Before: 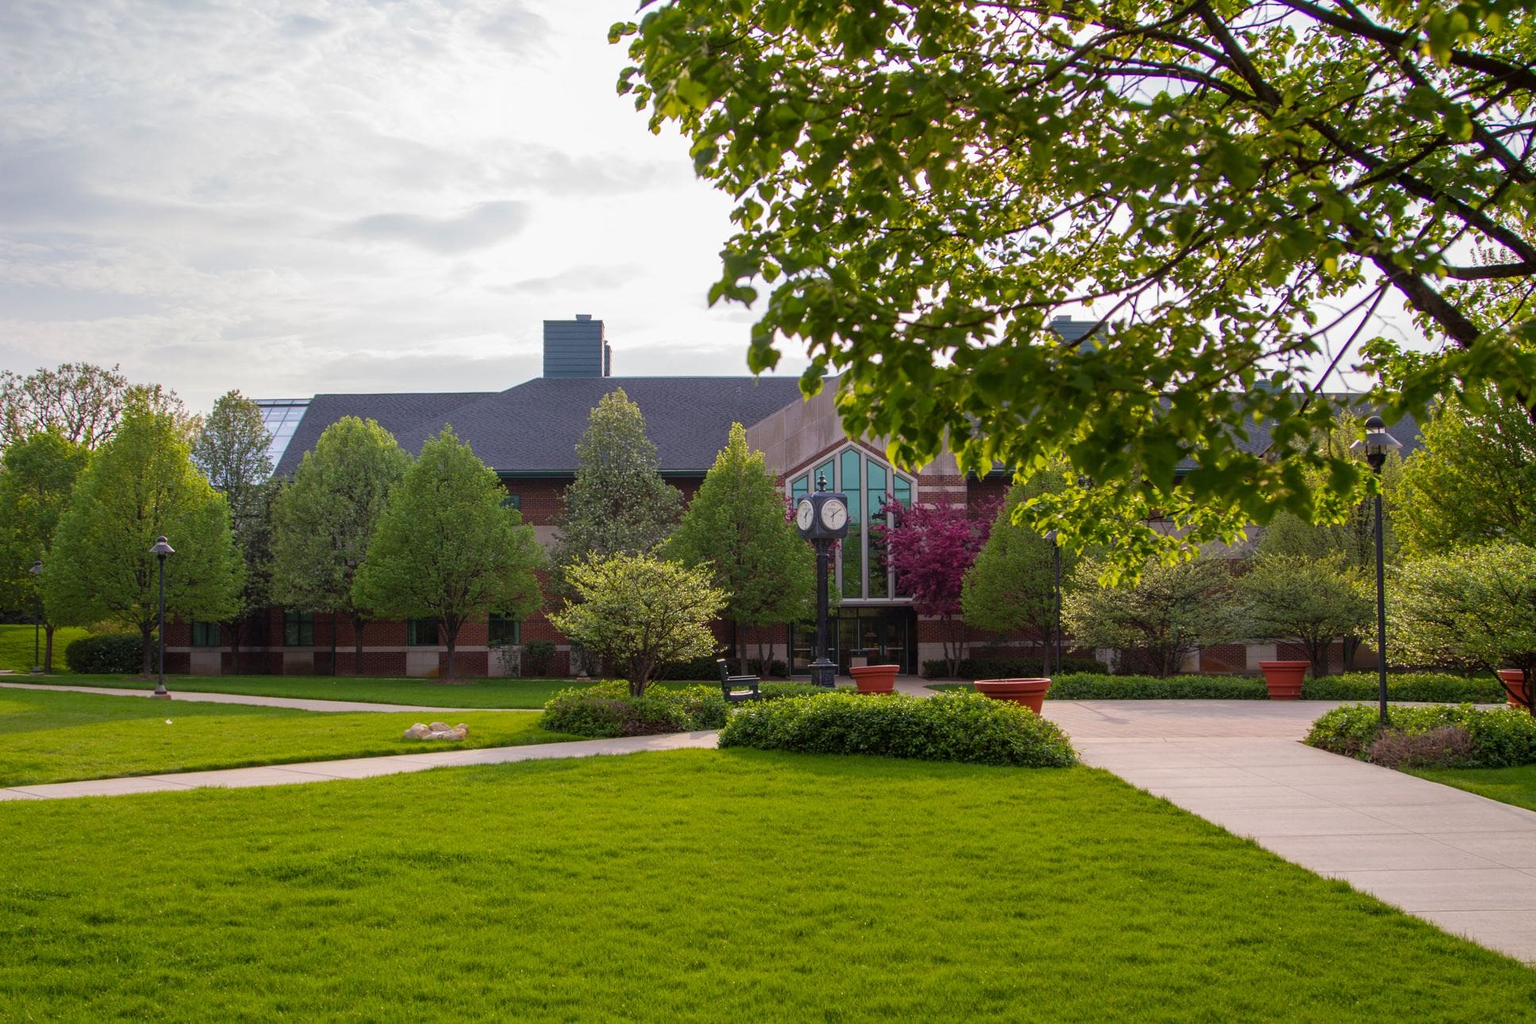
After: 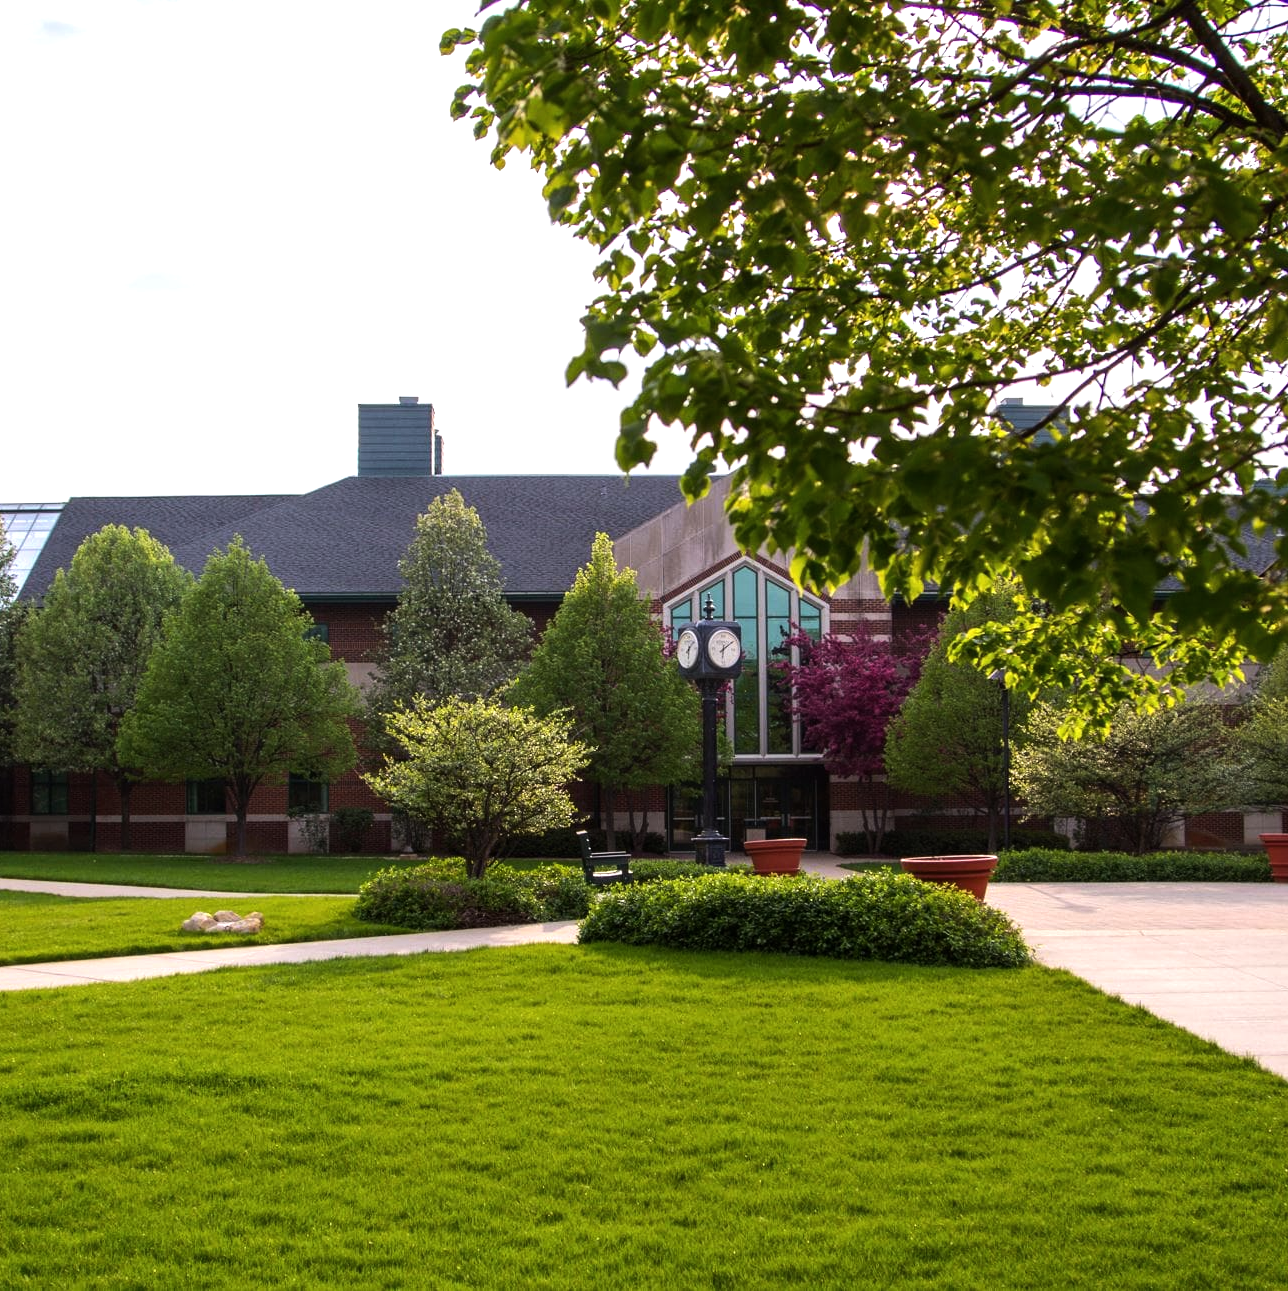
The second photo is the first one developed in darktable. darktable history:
color balance rgb: linear chroma grading › global chroma -0.67%, saturation formula JzAzBz (2021)
crop: left 16.899%, right 16.556%
tone equalizer: -8 EV -0.75 EV, -7 EV -0.7 EV, -6 EV -0.6 EV, -5 EV -0.4 EV, -3 EV 0.4 EV, -2 EV 0.6 EV, -1 EV 0.7 EV, +0 EV 0.75 EV, edges refinement/feathering 500, mask exposure compensation -1.57 EV, preserve details no
